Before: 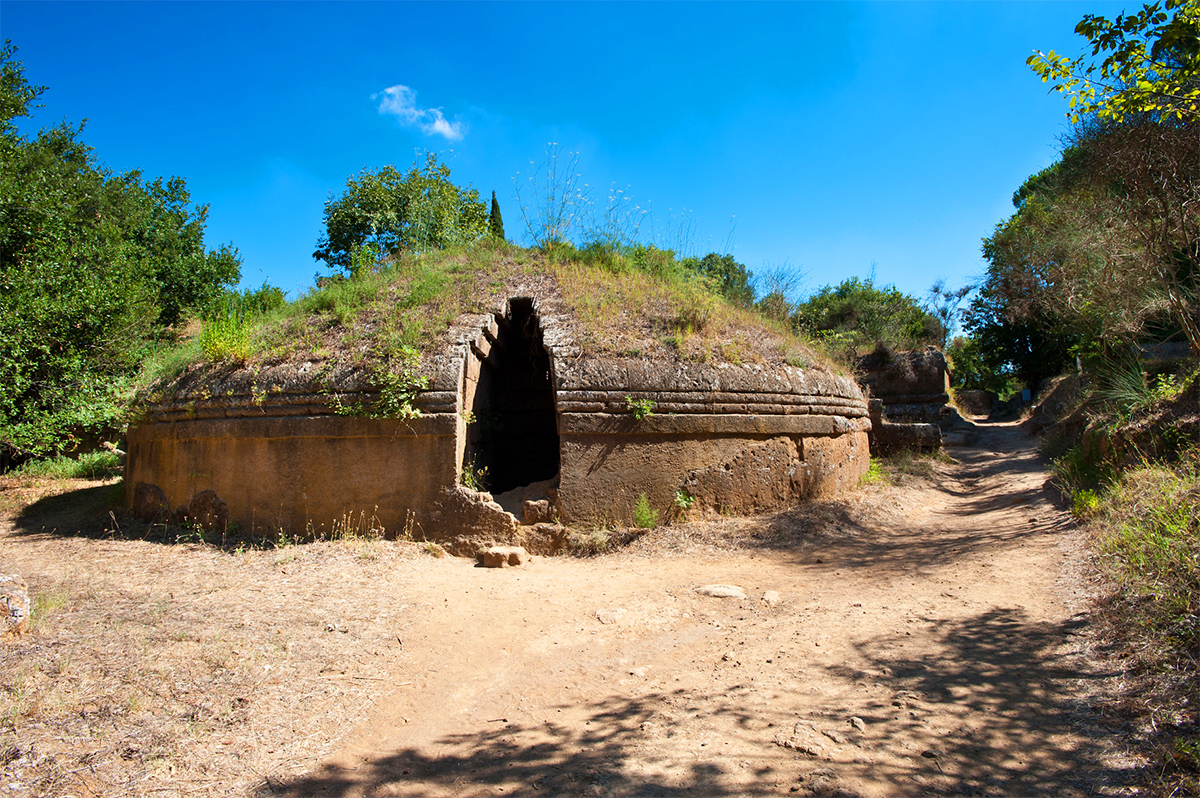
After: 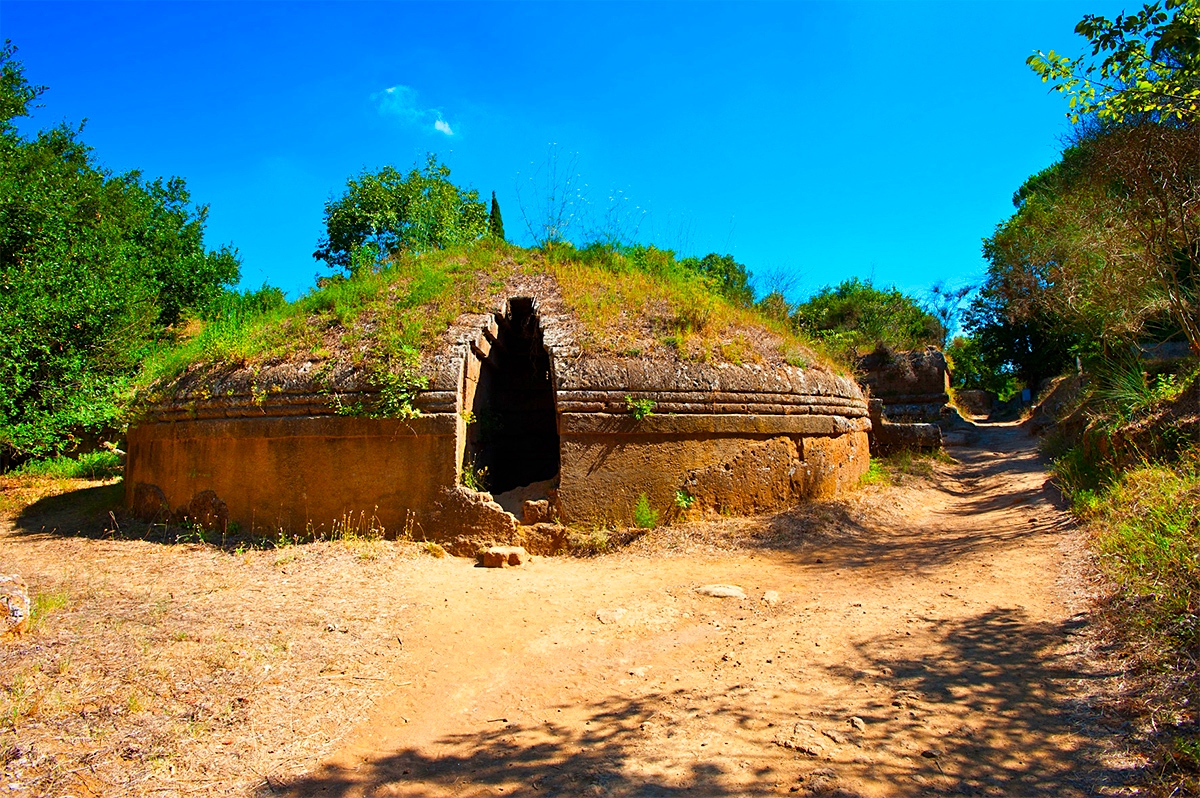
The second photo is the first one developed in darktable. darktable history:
contrast brightness saturation: saturation 0.505
color balance rgb: perceptual saturation grading › global saturation 30.138%
sharpen: amount 0.211
